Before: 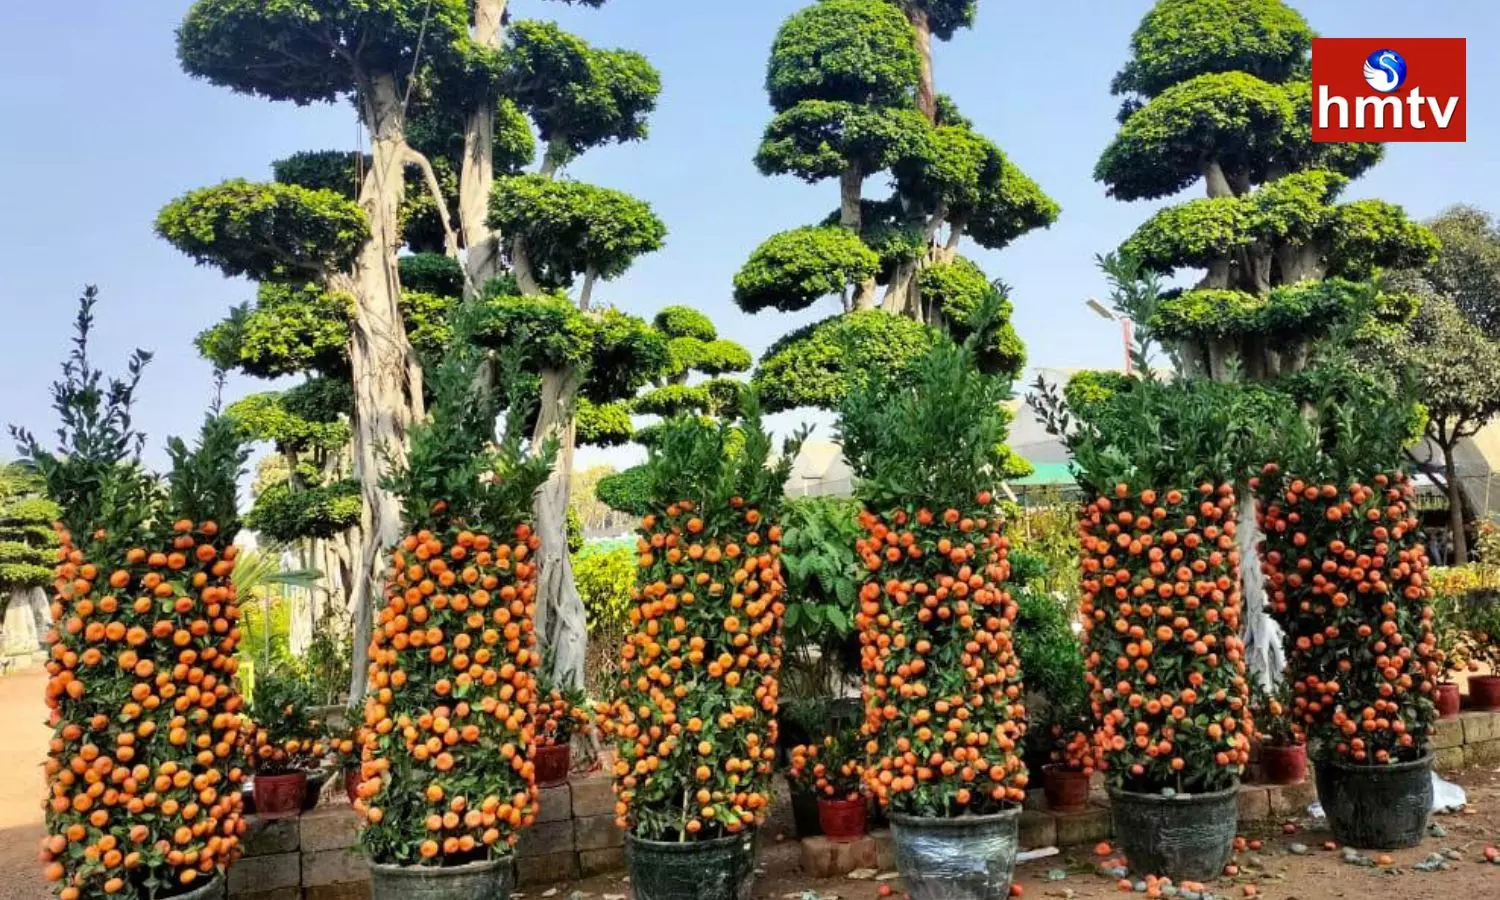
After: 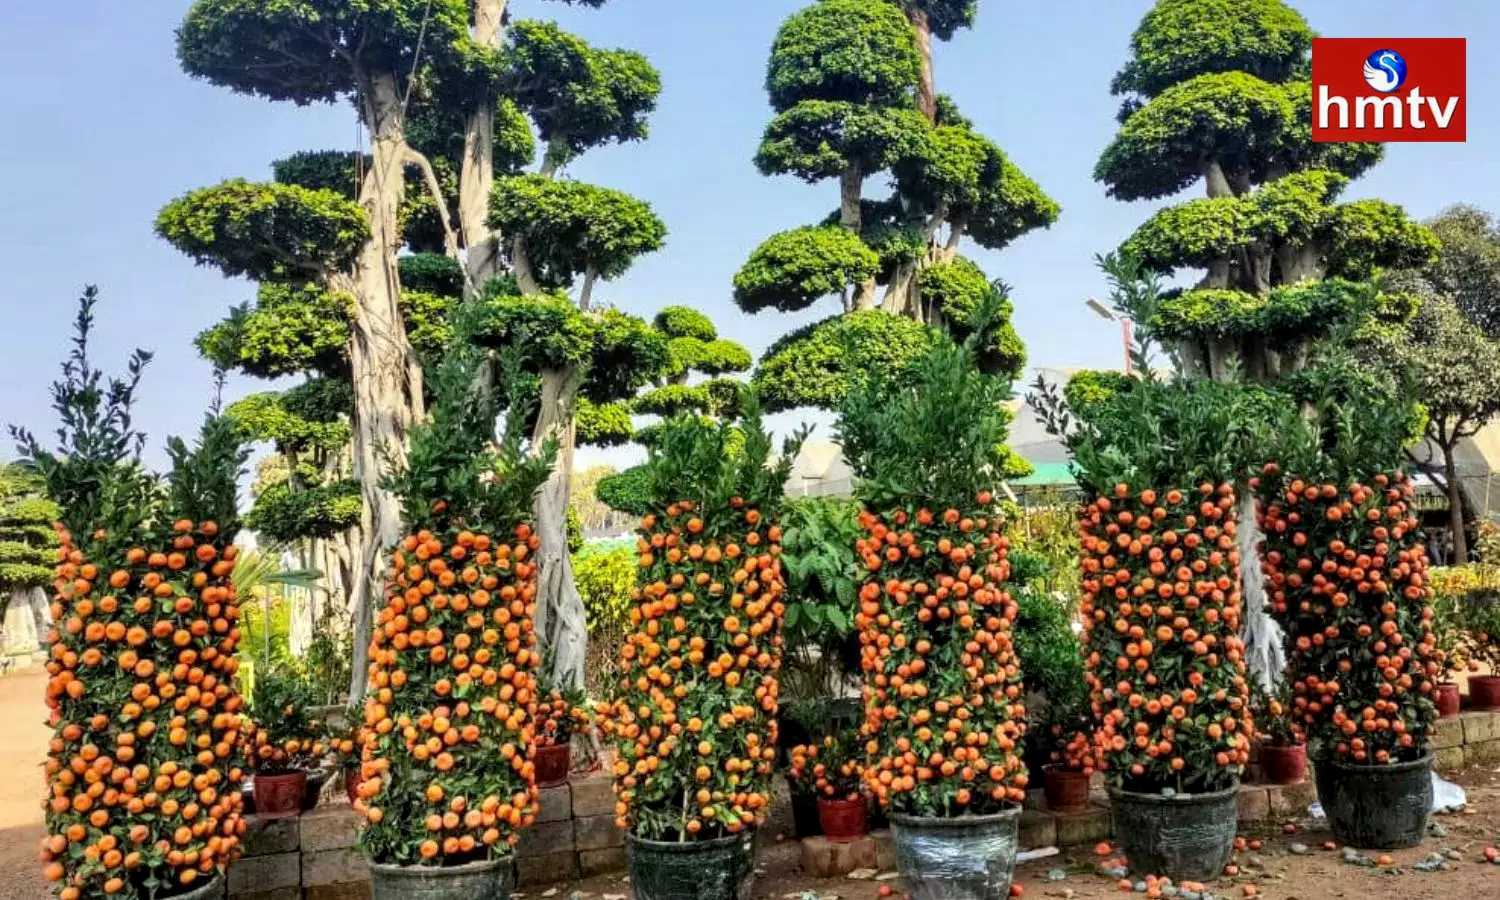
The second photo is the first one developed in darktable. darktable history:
local contrast: on, module defaults
tone equalizer: edges refinement/feathering 500, mask exposure compensation -1.57 EV, preserve details no
